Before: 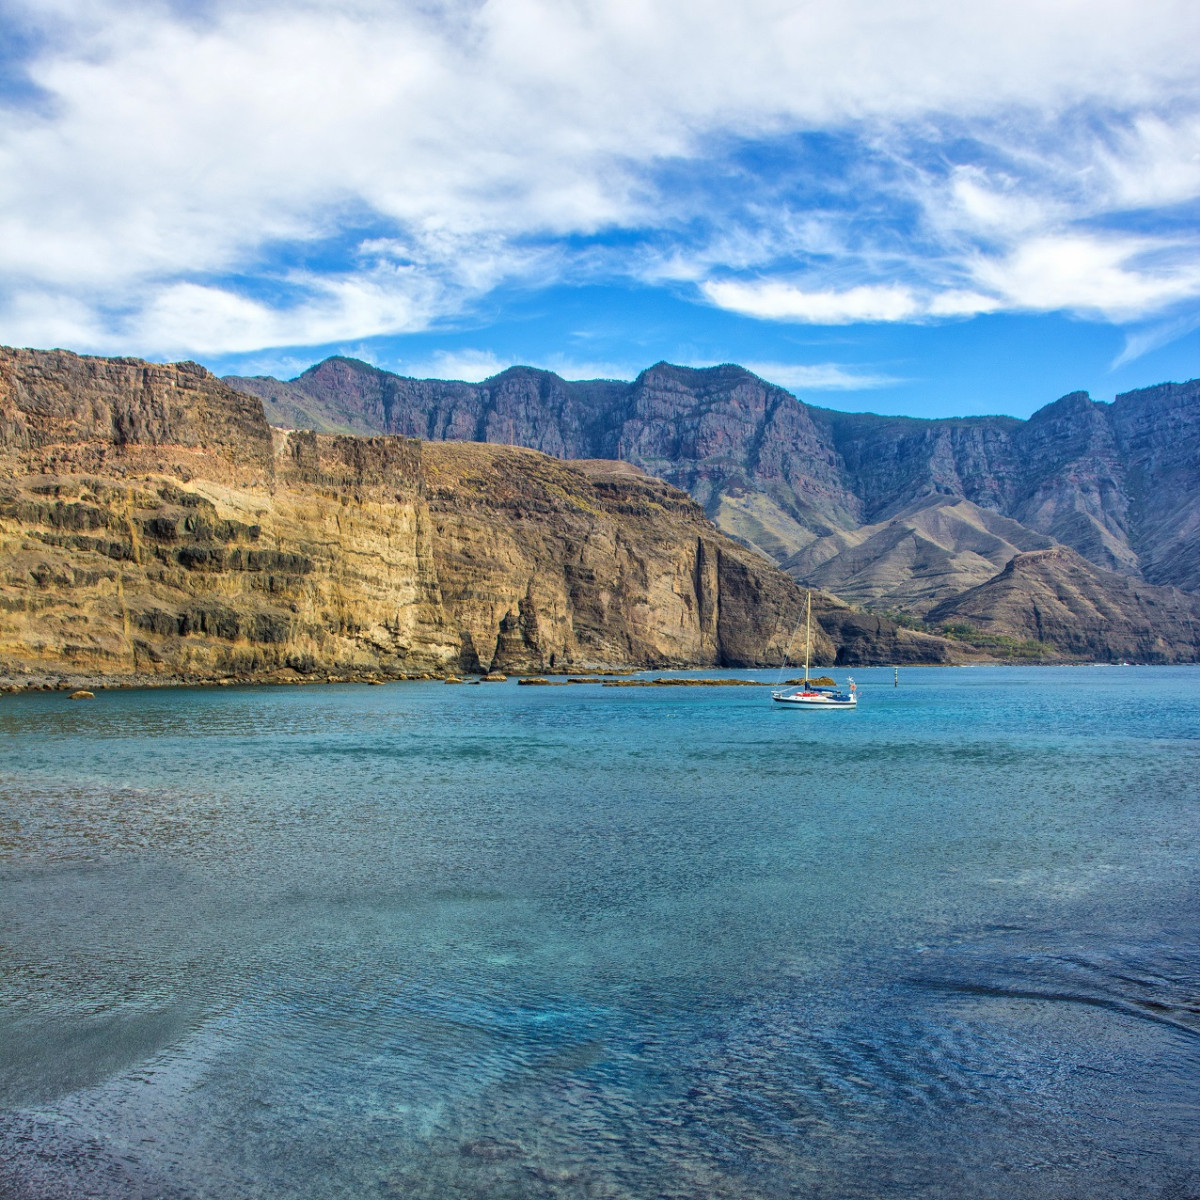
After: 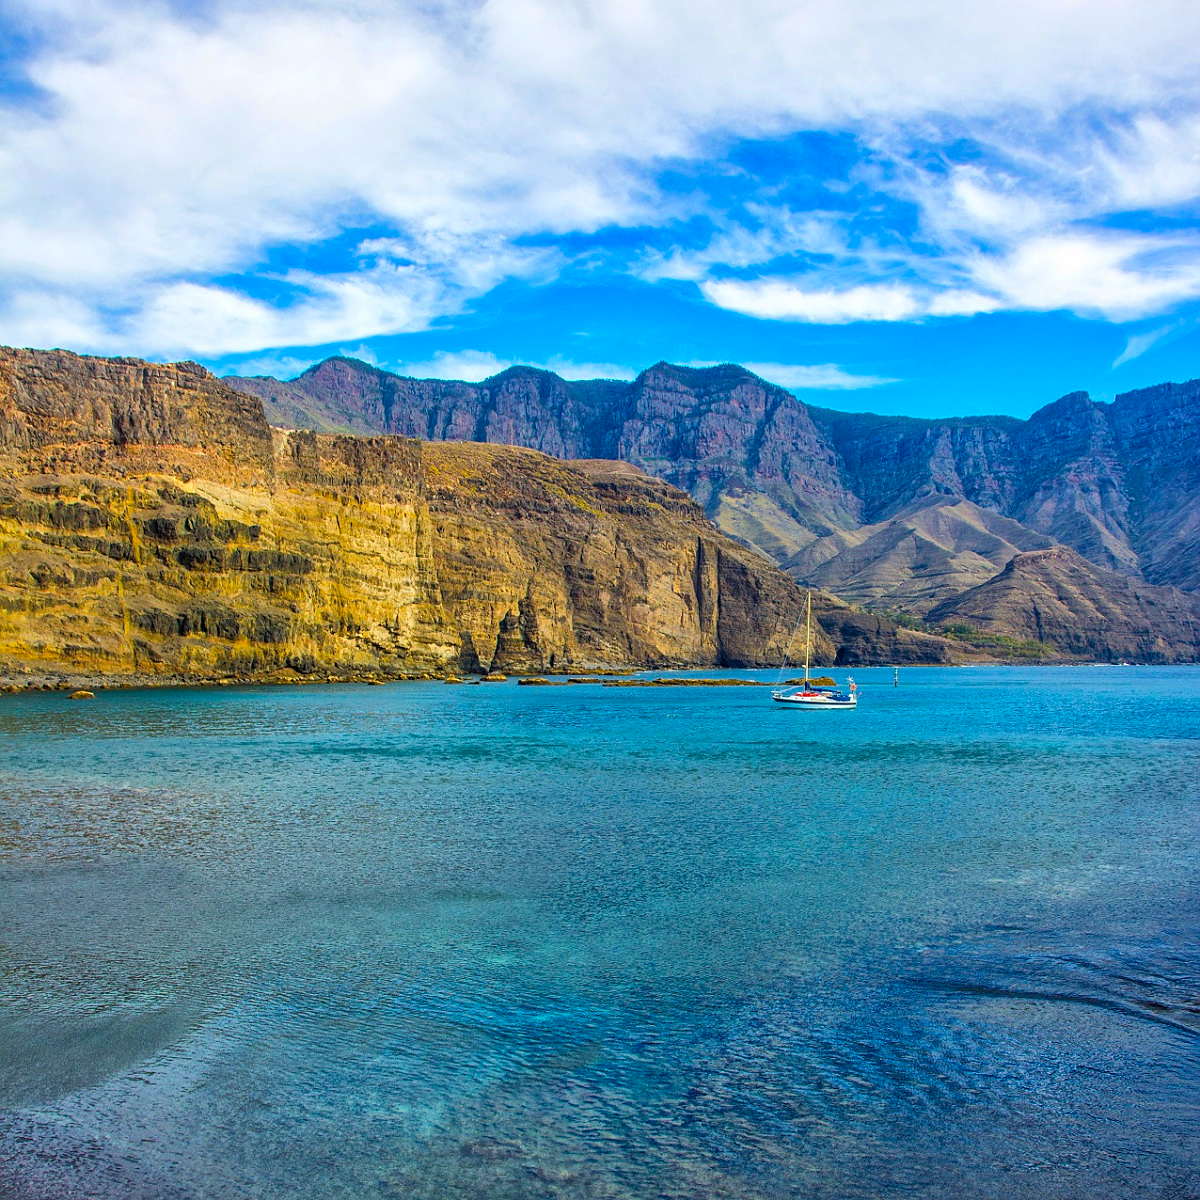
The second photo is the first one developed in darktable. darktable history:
tone equalizer: on, module defaults
sharpen: radius 0.969, amount 0.604
color balance rgb: linear chroma grading › global chroma 15%, perceptual saturation grading › global saturation 30%
